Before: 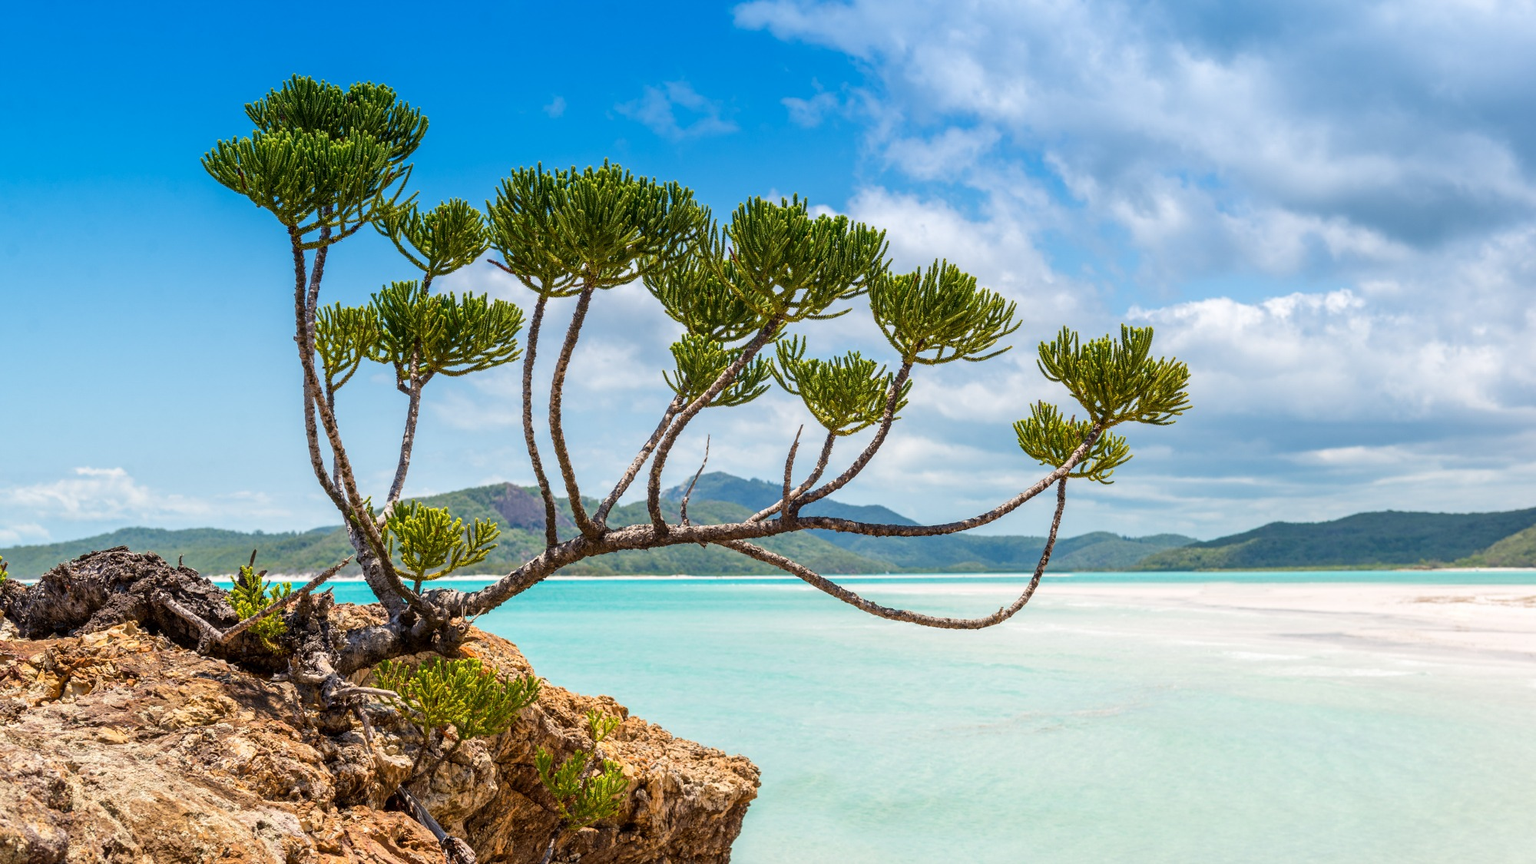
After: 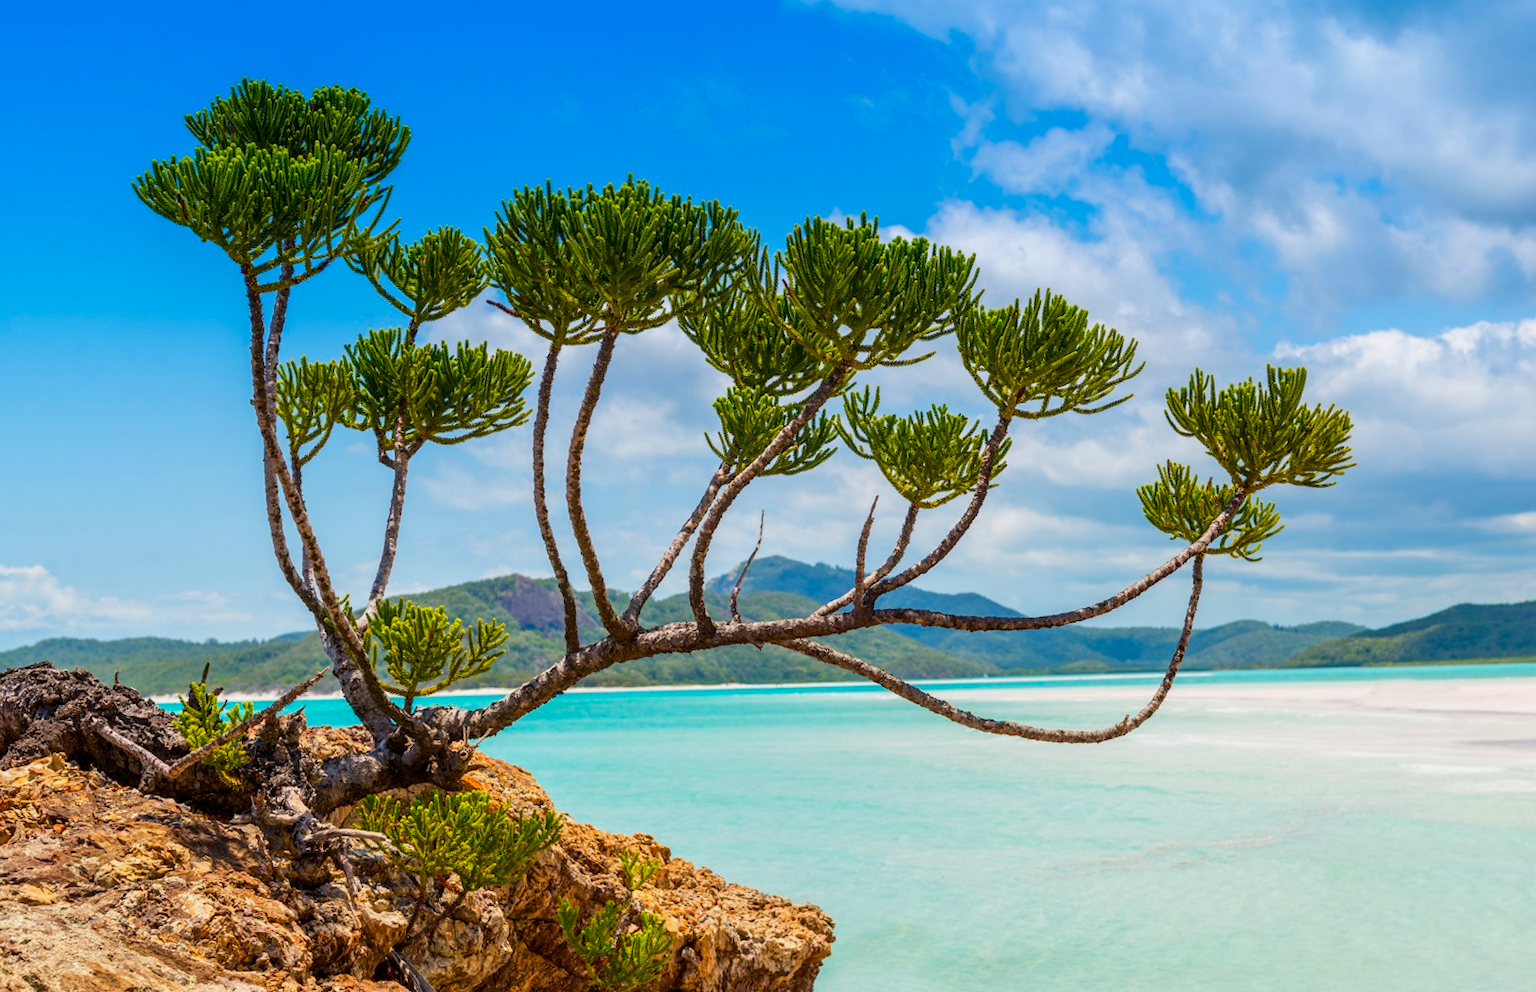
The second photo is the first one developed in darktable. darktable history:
crop and rotate: angle 1.13°, left 4.255%, top 0.748%, right 11.559%, bottom 2.492%
exposure: exposure -0.157 EV, compensate exposure bias true, compensate highlight preservation false
contrast brightness saturation: brightness -0.021, saturation 0.351
